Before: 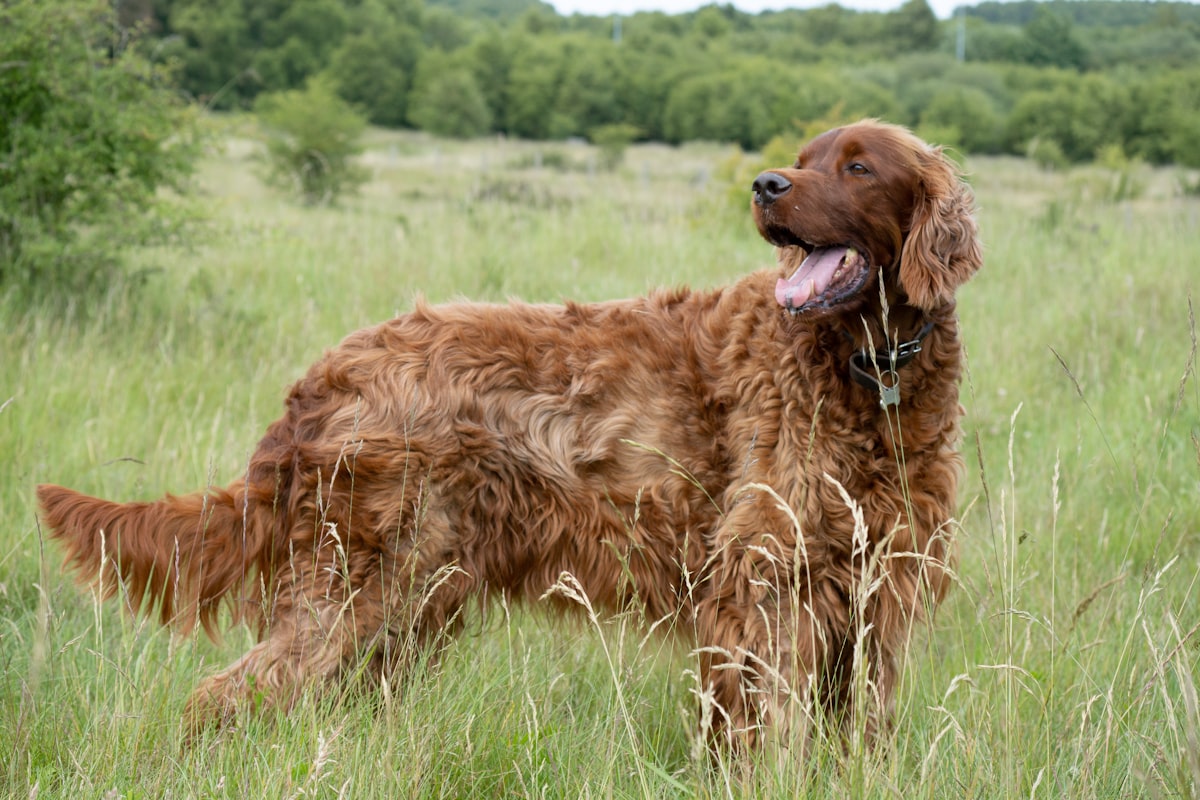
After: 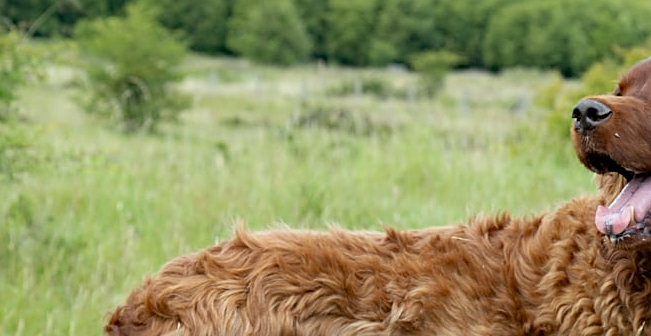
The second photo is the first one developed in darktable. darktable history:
haze removal: strength 0.29, distance 0.247, compatibility mode true, adaptive false
crop: left 15.057%, top 9.218%, right 30.661%, bottom 48.766%
sharpen: on, module defaults
color correction: highlights a* -4.57, highlights b* 5.04, saturation 0.968
